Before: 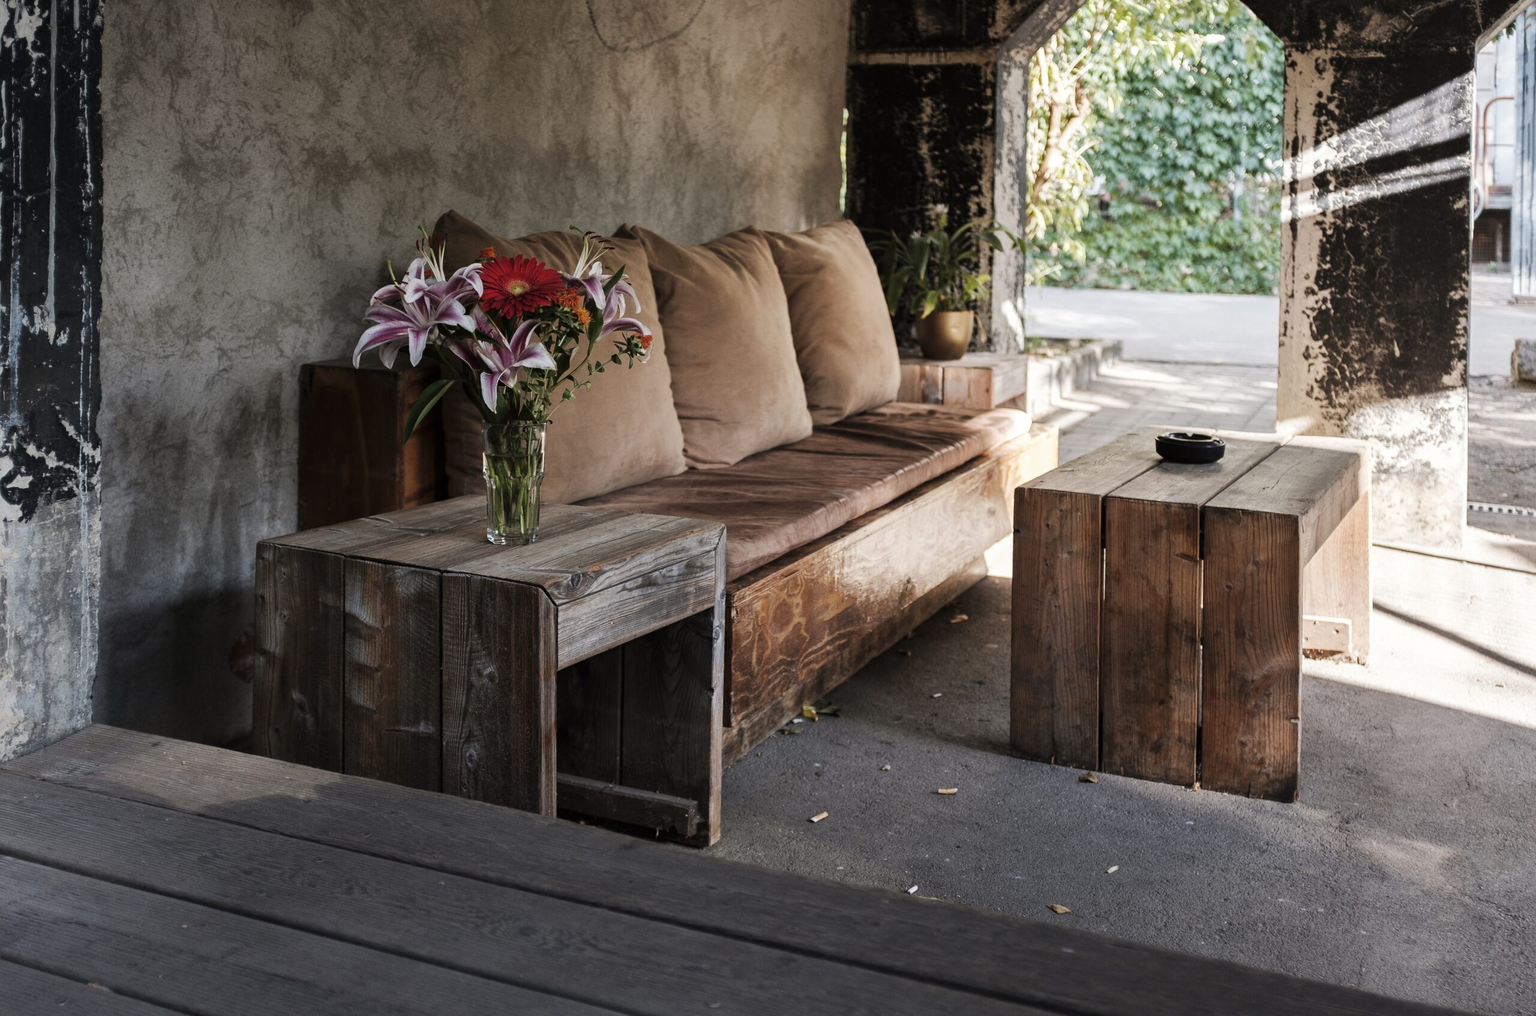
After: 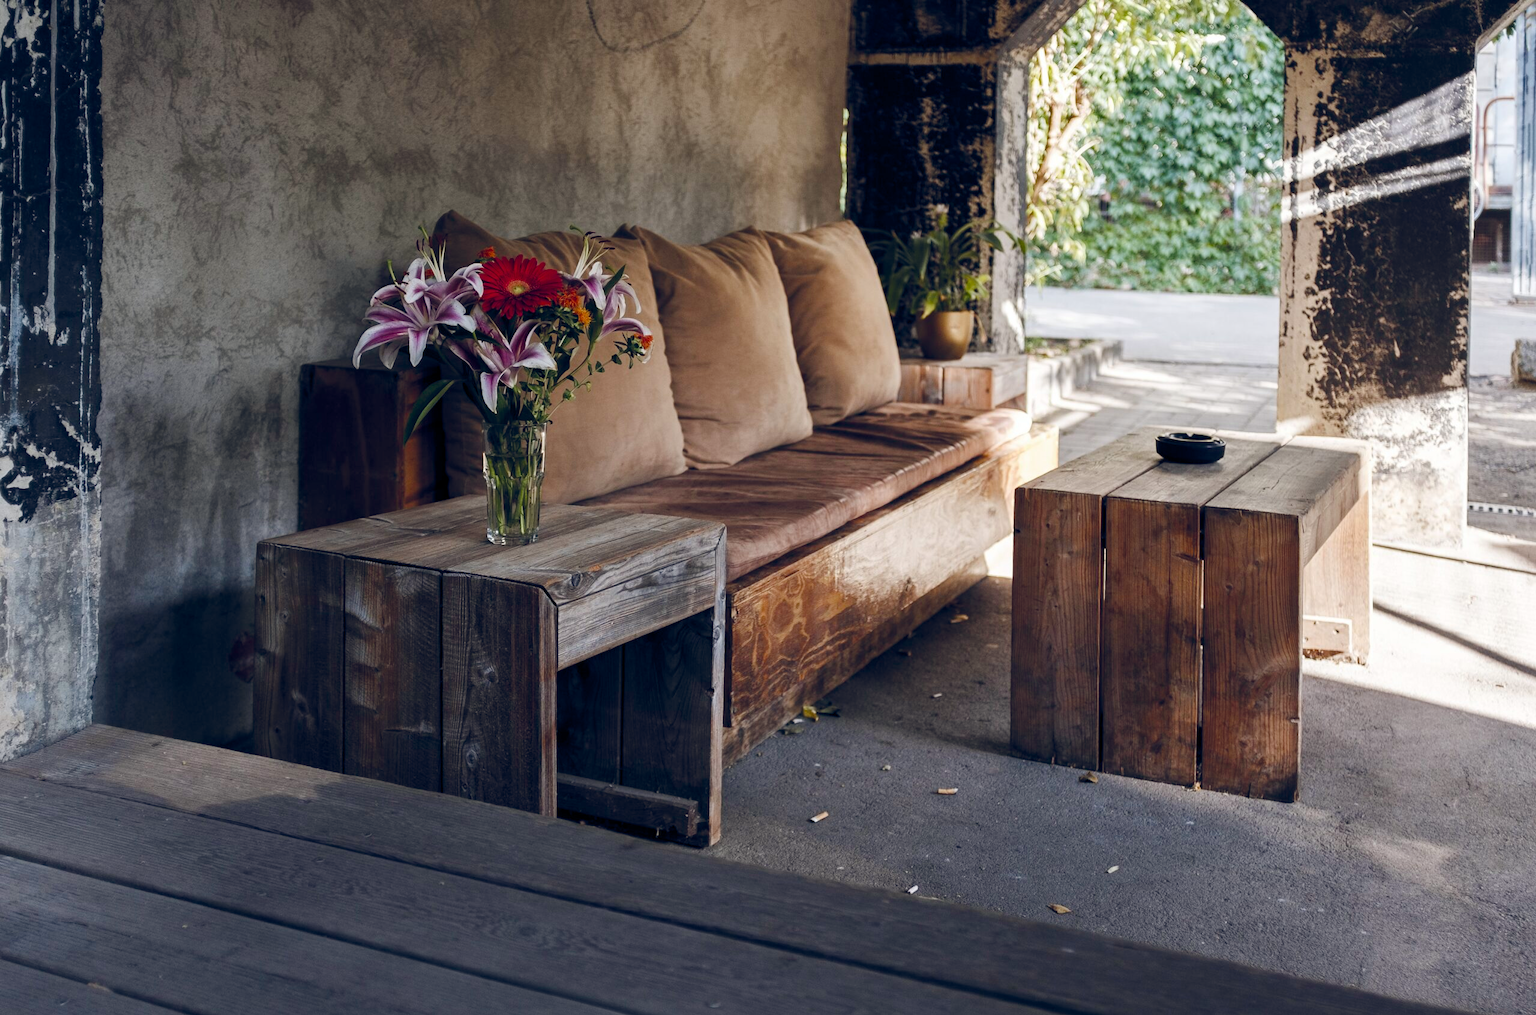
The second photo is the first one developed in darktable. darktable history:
color balance rgb: global offset › chroma 0.137%, global offset › hue 253.4°, linear chroma grading › global chroma 14.885%, perceptual saturation grading › global saturation 20%, perceptual saturation grading › highlights -25.535%, perceptual saturation grading › shadows 25.64%
